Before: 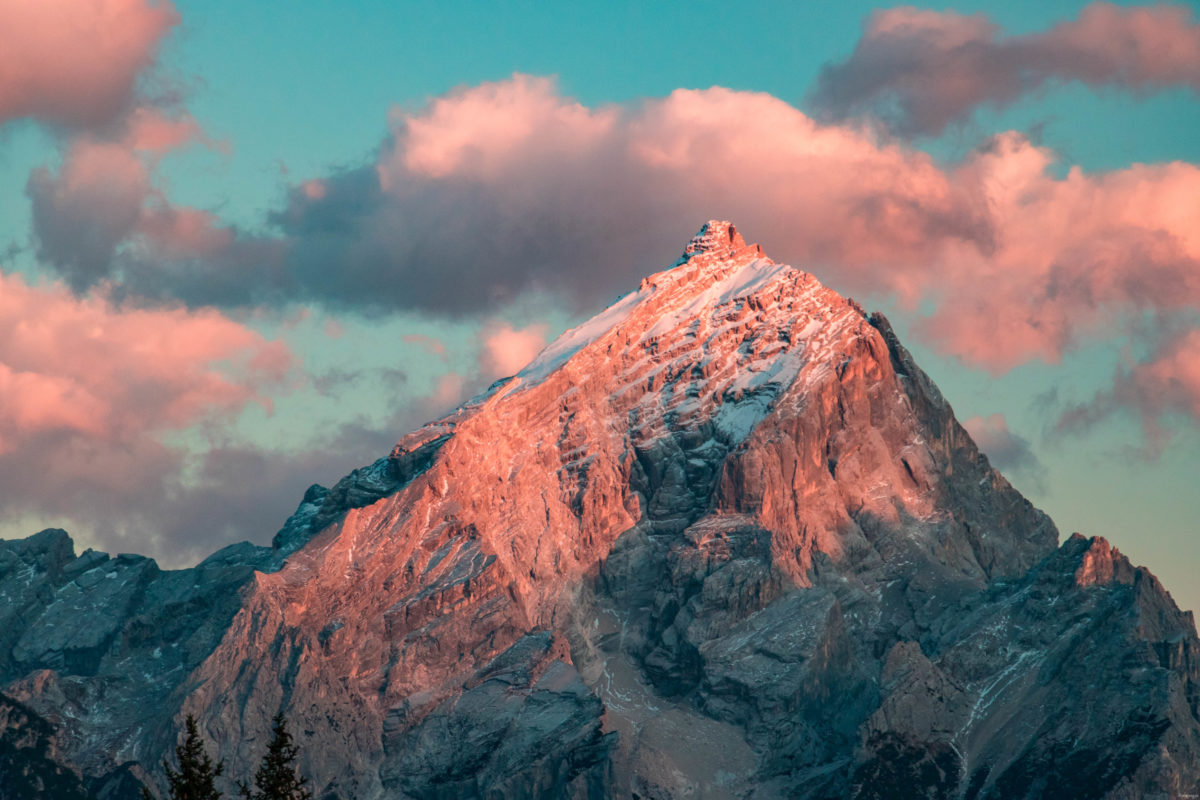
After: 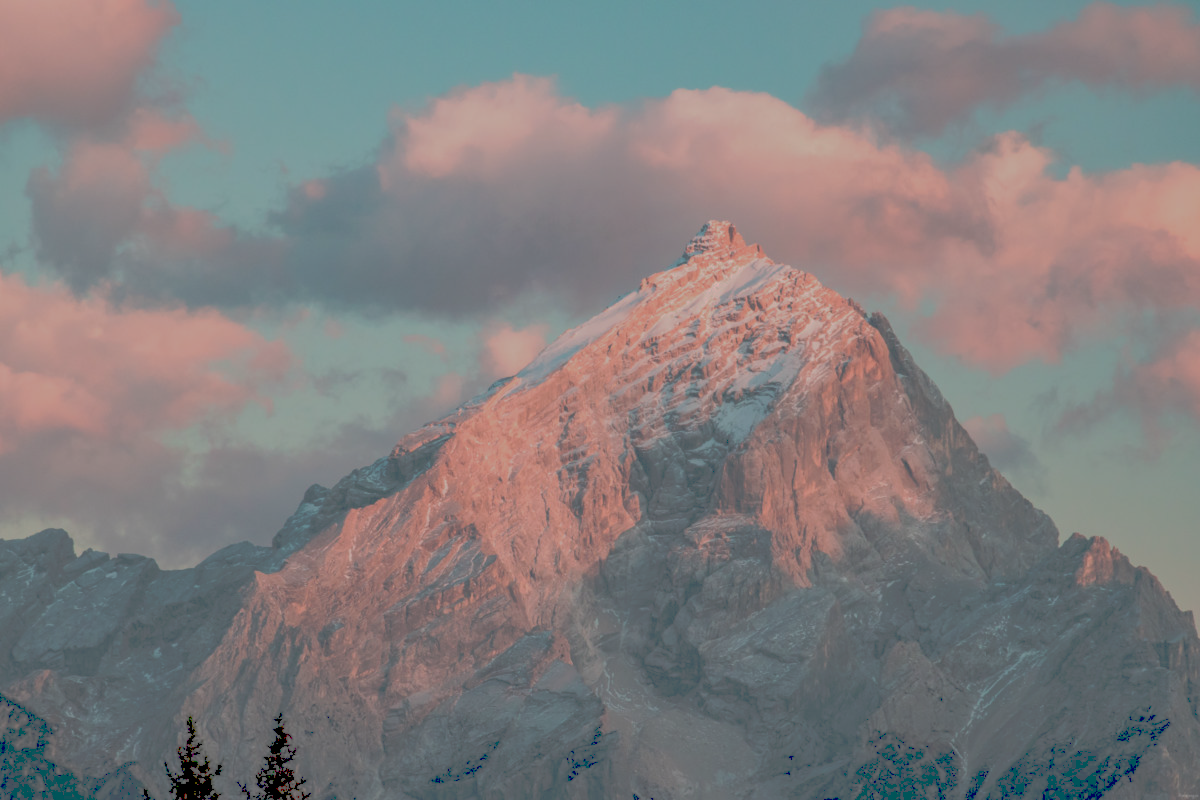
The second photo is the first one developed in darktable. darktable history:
tone curve: curves: ch0 [(0, 0) (0.003, 0.322) (0.011, 0.327) (0.025, 0.345) (0.044, 0.365) (0.069, 0.378) (0.1, 0.391) (0.136, 0.403) (0.177, 0.412) (0.224, 0.429) (0.277, 0.448) (0.335, 0.474) (0.399, 0.503) (0.468, 0.537) (0.543, 0.57) (0.623, 0.61) (0.709, 0.653) (0.801, 0.699) (0.898, 0.75) (1, 1)], preserve colors none
exposure: black level correction 0.006, exposure -0.226 EV, compensate highlight preservation false
color balance: lift [1, 1, 0.999, 1.001], gamma [1, 1.003, 1.005, 0.995], gain [1, 0.992, 0.988, 1.012], contrast 5%, output saturation 110%
